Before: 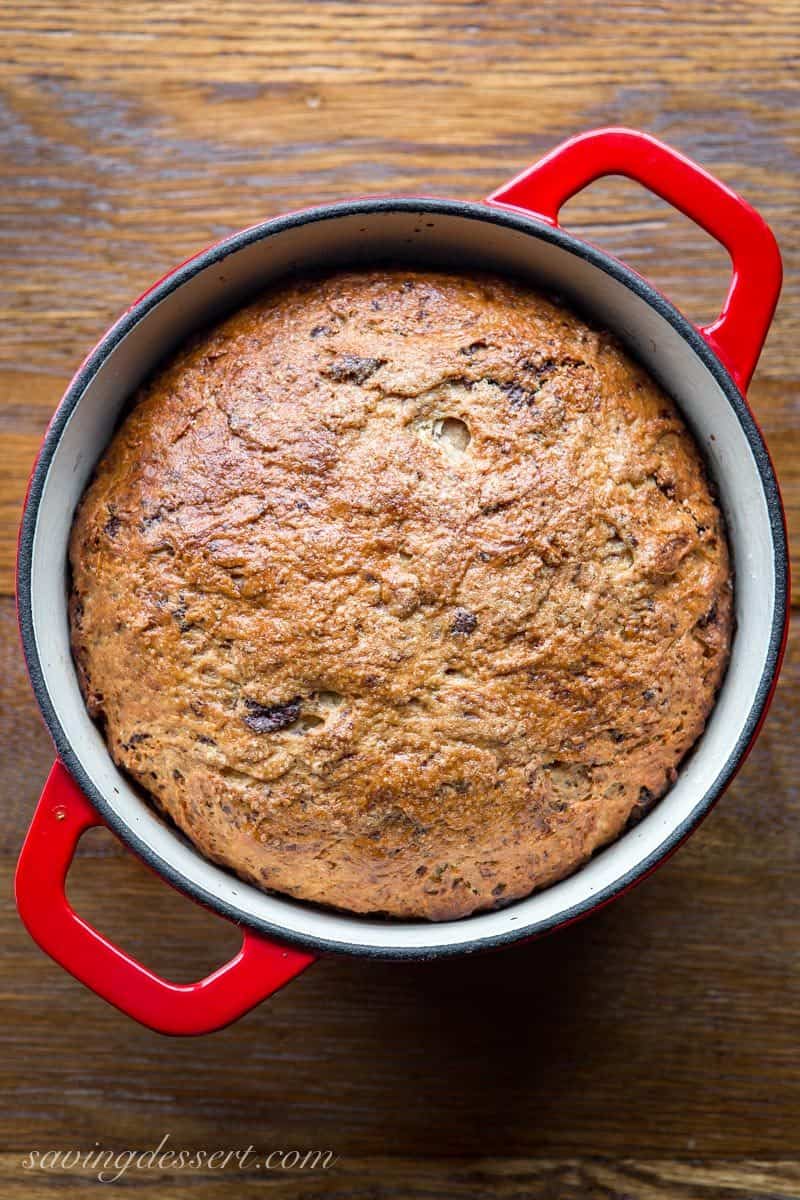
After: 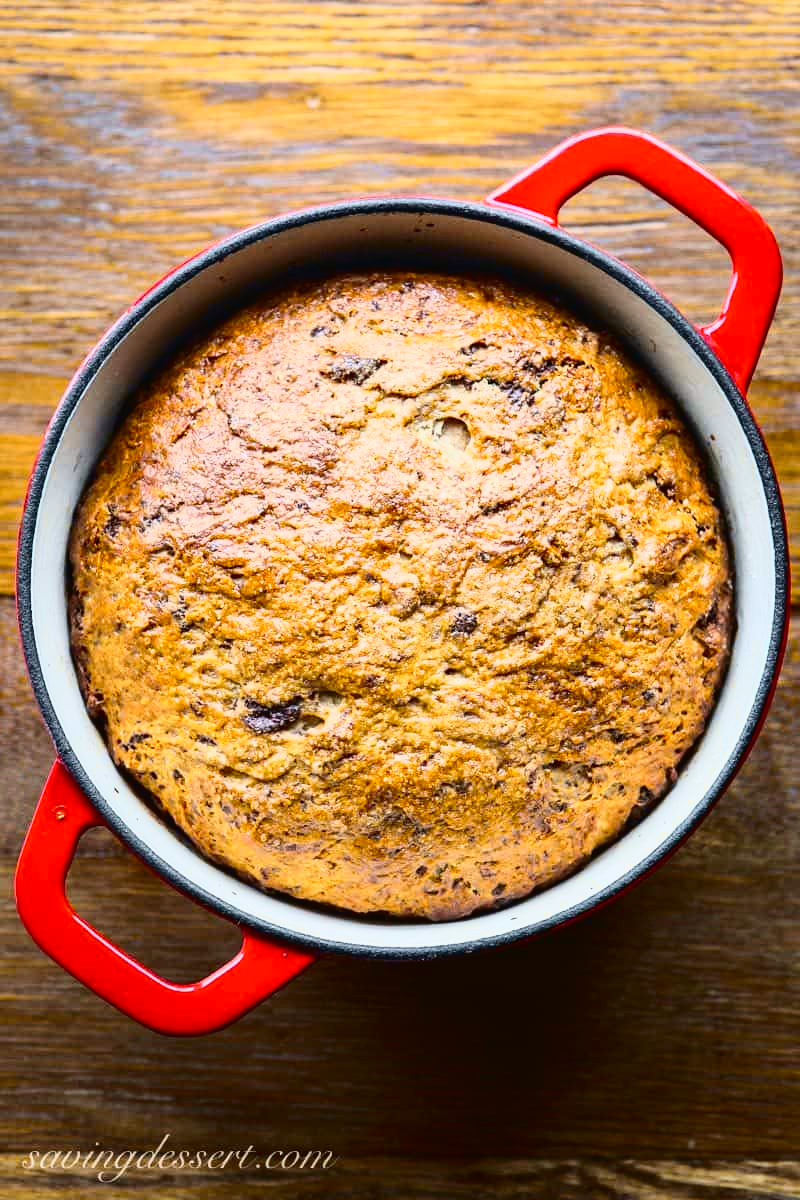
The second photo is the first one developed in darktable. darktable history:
tone curve: curves: ch0 [(0.003, 0.023) (0.071, 0.052) (0.236, 0.197) (0.466, 0.557) (0.625, 0.761) (0.783, 0.9) (0.994, 0.968)]; ch1 [(0, 0) (0.262, 0.227) (0.417, 0.386) (0.469, 0.467) (0.502, 0.498) (0.528, 0.53) (0.573, 0.579) (0.605, 0.621) (0.644, 0.671) (0.686, 0.728) (0.994, 0.987)]; ch2 [(0, 0) (0.262, 0.188) (0.385, 0.353) (0.427, 0.424) (0.495, 0.493) (0.515, 0.54) (0.547, 0.561) (0.589, 0.613) (0.644, 0.748) (1, 1)], color space Lab, independent channels, preserve colors none
